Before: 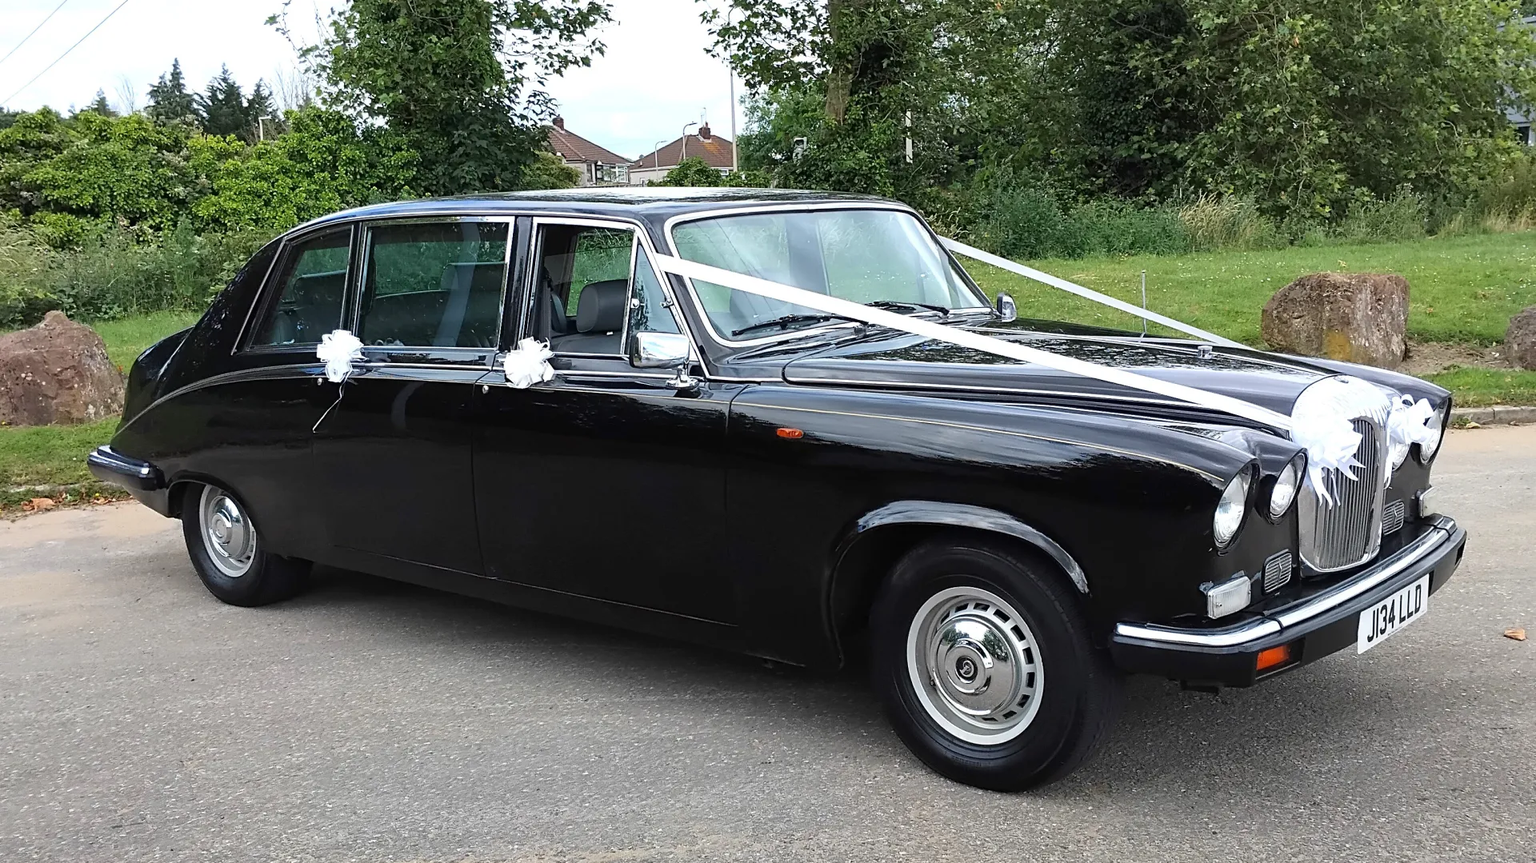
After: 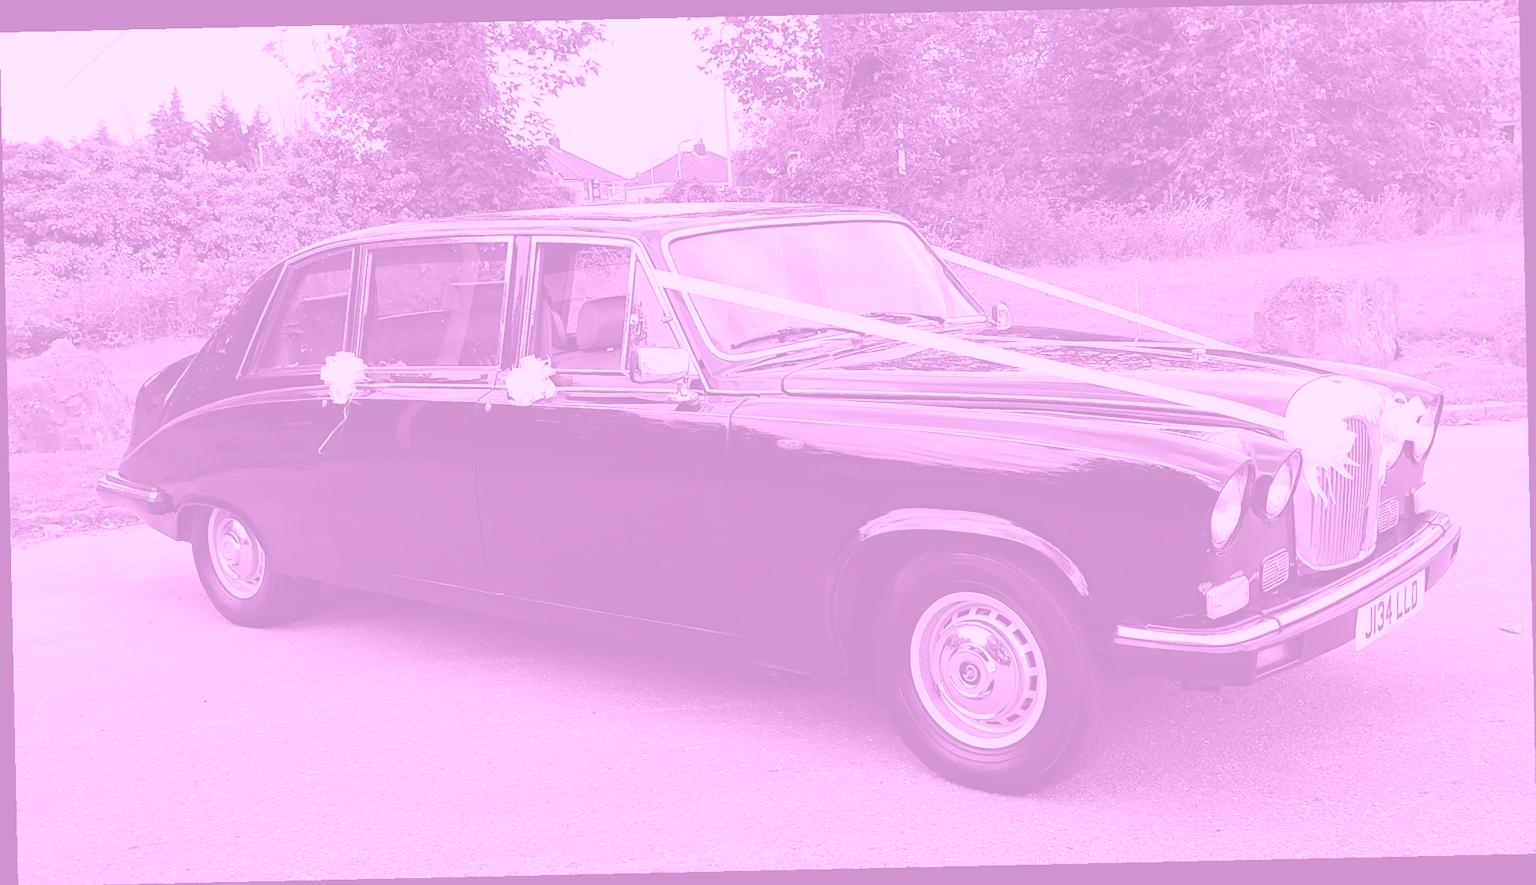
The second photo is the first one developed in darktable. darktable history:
haze removal: compatibility mode true, adaptive false
rotate and perspective: rotation -1.24°, automatic cropping off
colorize: hue 331.2°, saturation 75%, source mix 30.28%, lightness 70.52%, version 1
